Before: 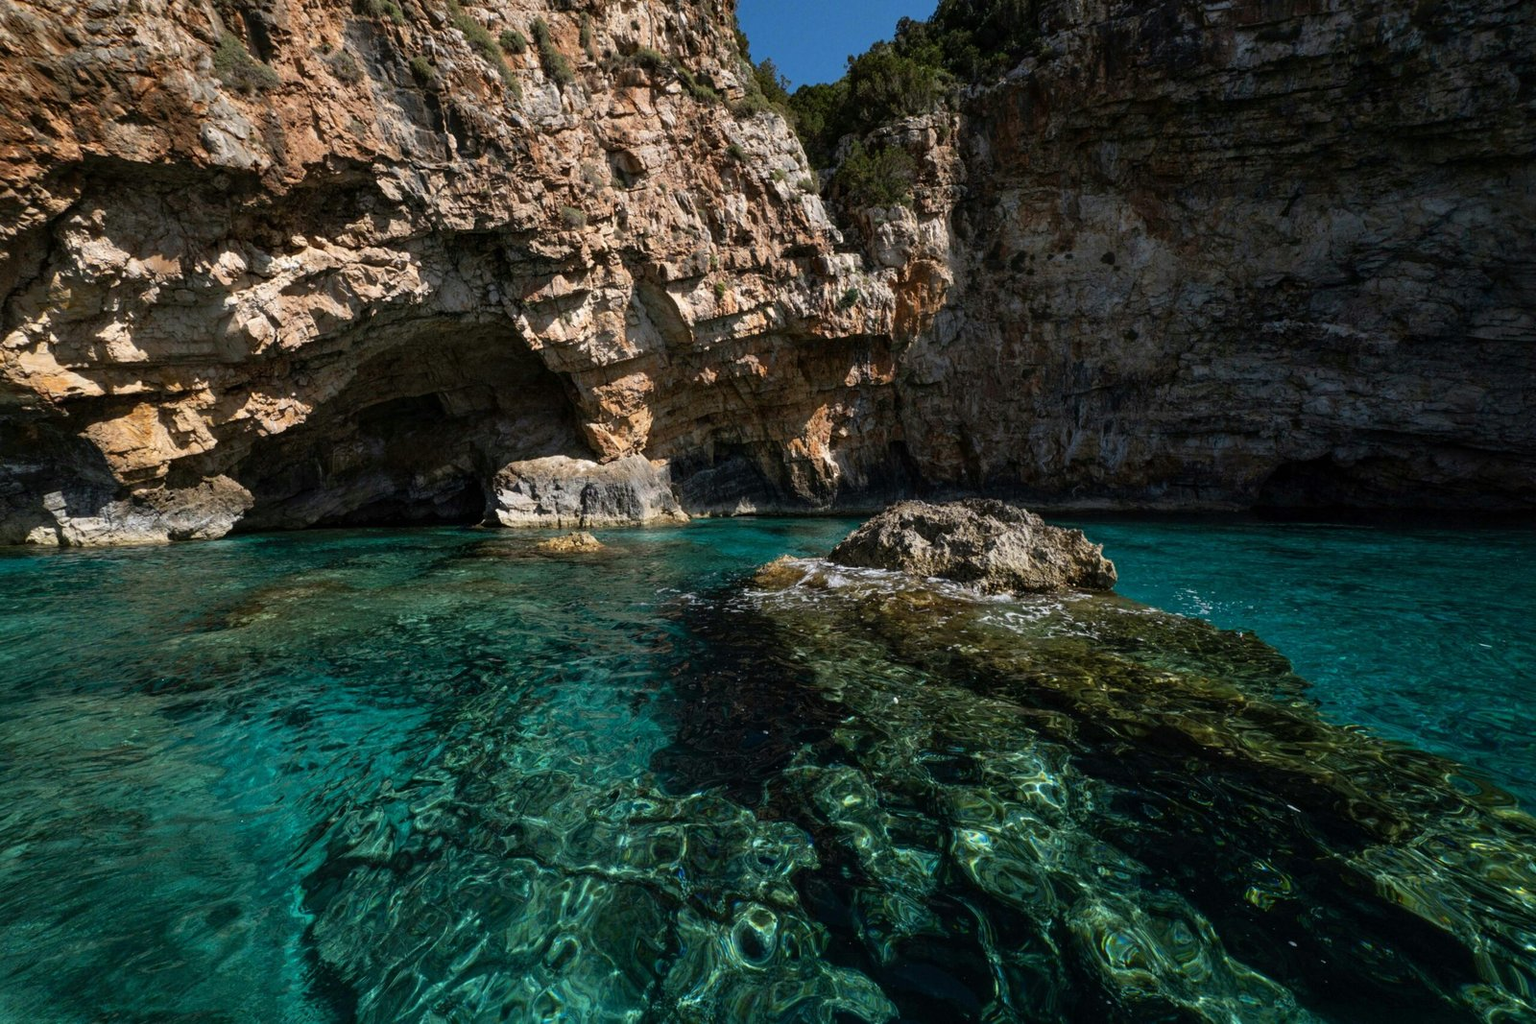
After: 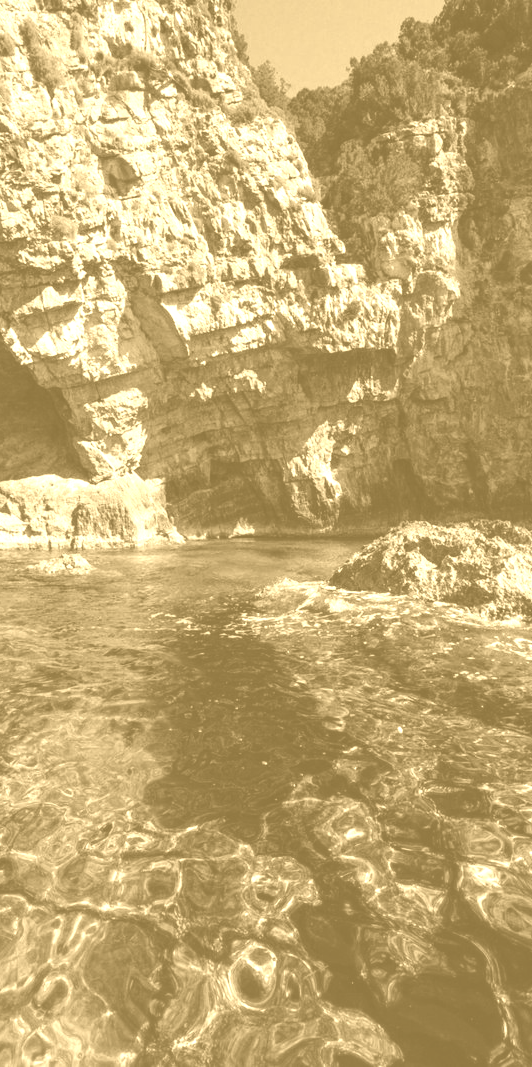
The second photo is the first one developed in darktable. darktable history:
contrast brightness saturation: contrast 0.07, brightness 0.18, saturation 0.4
colorize: hue 36°, source mix 100%
crop: left 33.36%, right 33.36%
color balance rgb: shadows lift › chroma 3%, shadows lift › hue 280.8°, power › hue 330°, highlights gain › chroma 3%, highlights gain › hue 75.6°, global offset › luminance 1.5%, perceptual saturation grading › global saturation 20%, perceptual saturation grading › highlights -25%, perceptual saturation grading › shadows 50%, global vibrance 30%
